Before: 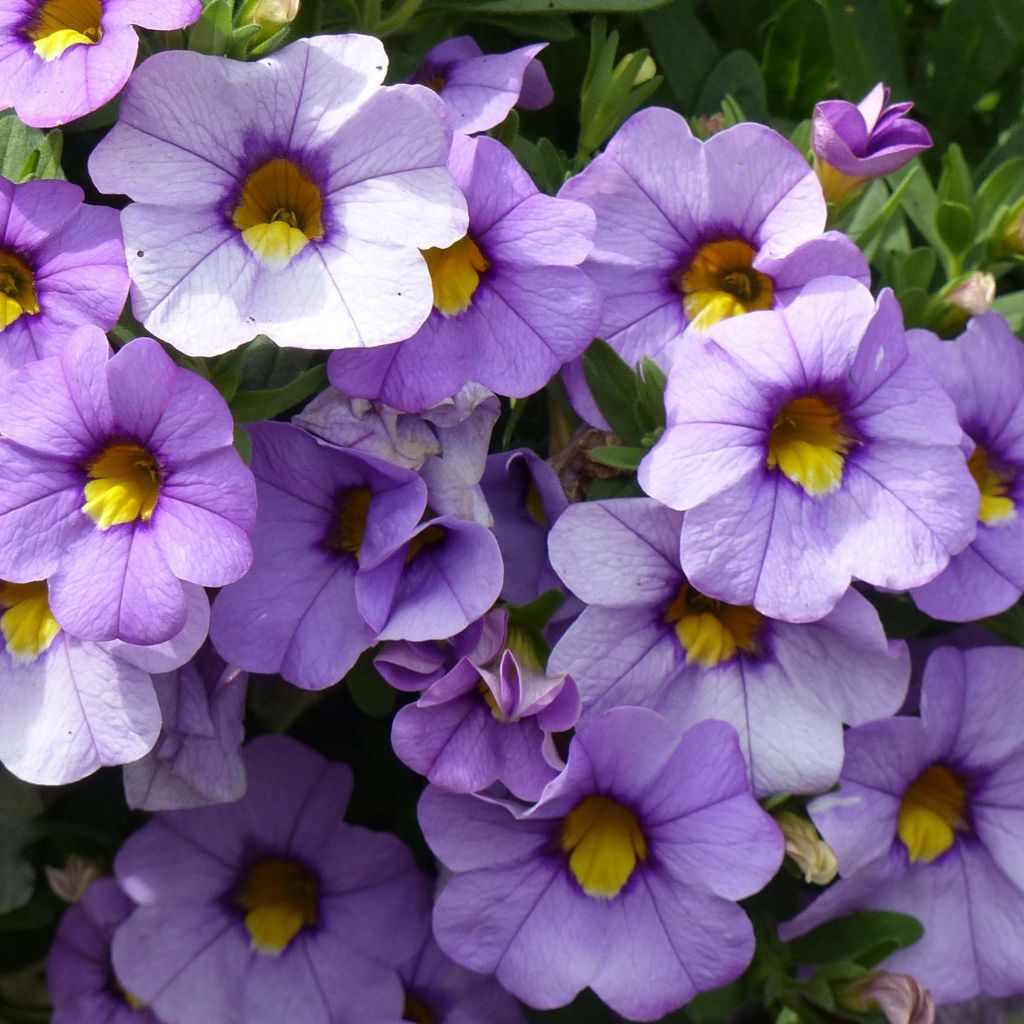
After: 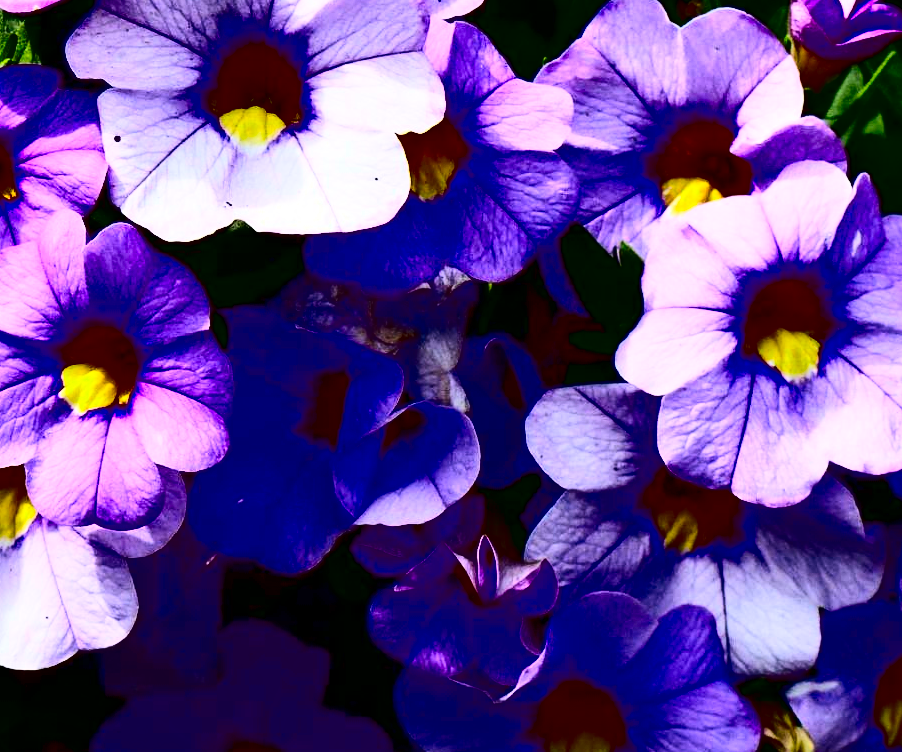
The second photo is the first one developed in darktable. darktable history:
crop and rotate: left 2.293%, top 11.26%, right 9.596%, bottom 15.254%
contrast brightness saturation: contrast 0.776, brightness -0.997, saturation 0.998
